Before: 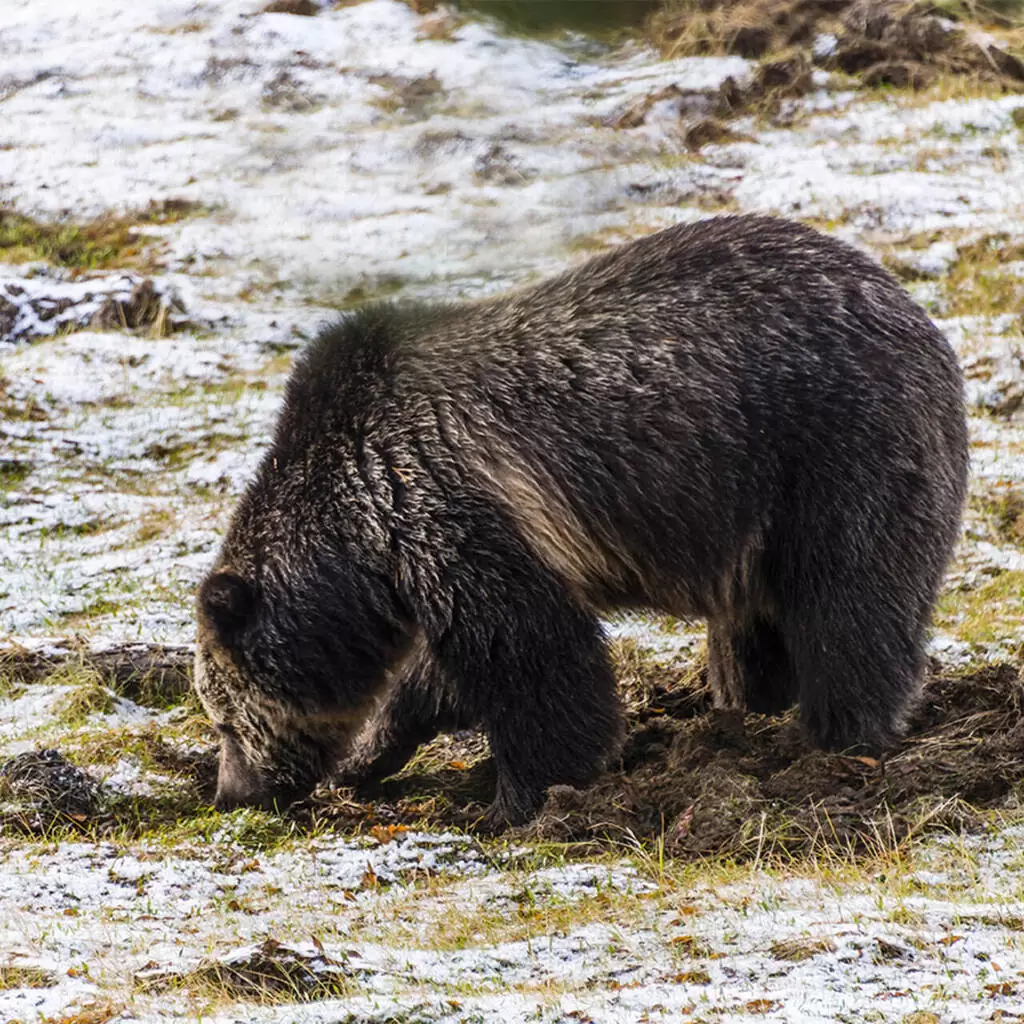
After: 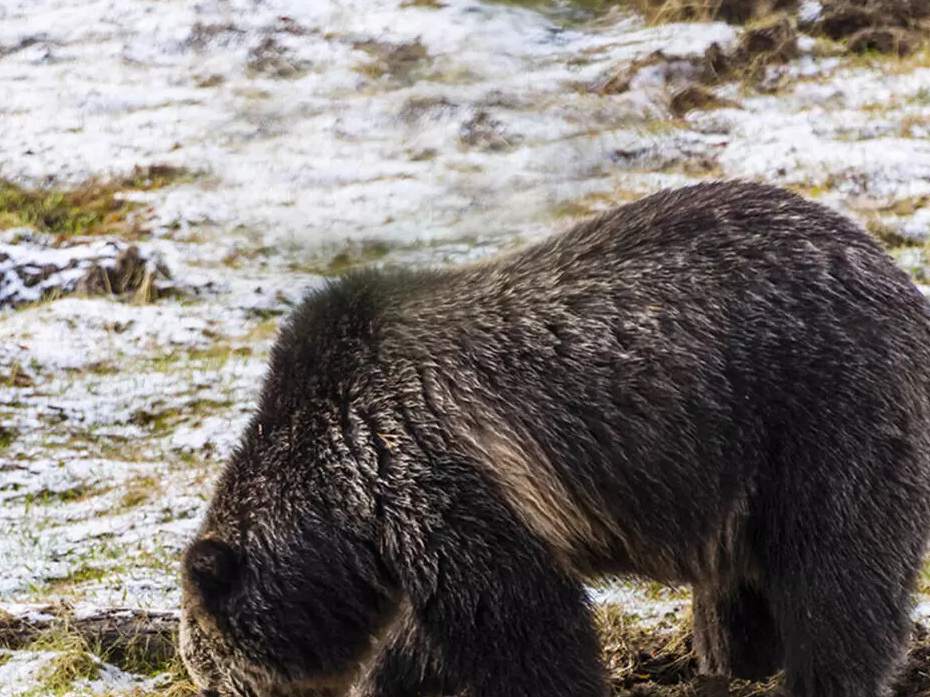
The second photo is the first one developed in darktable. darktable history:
crop: left 1.551%, top 3.393%, right 7.542%, bottom 28.484%
